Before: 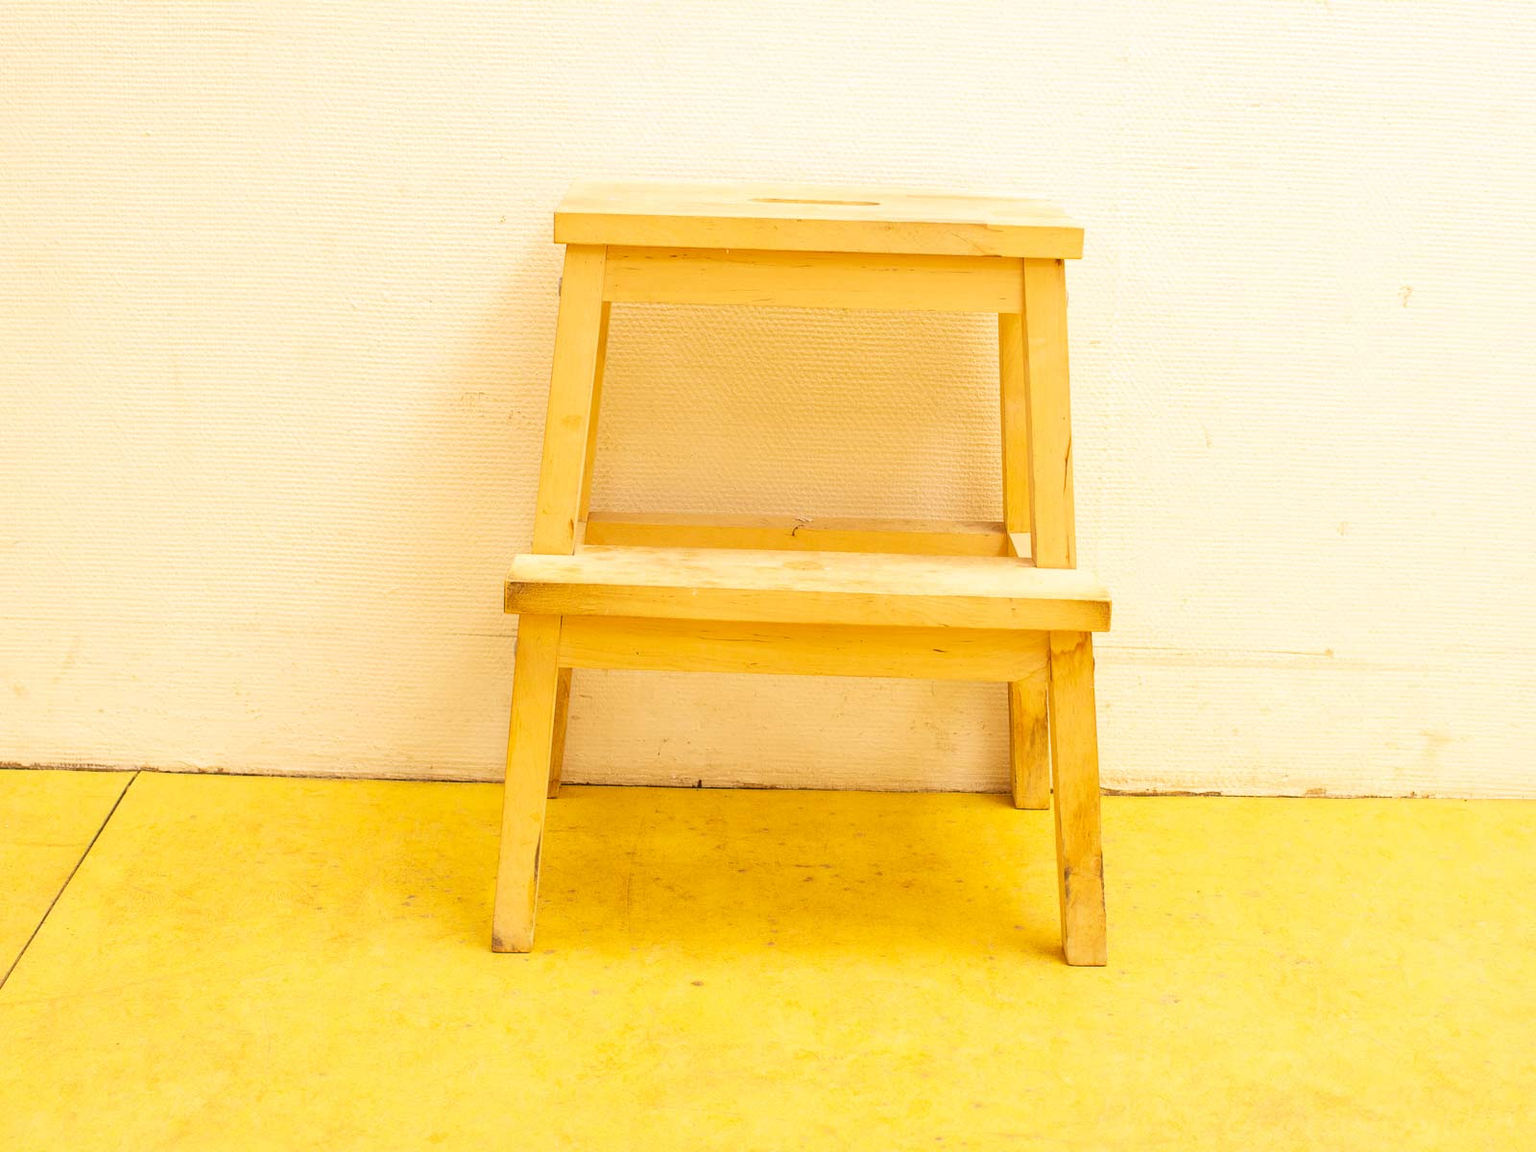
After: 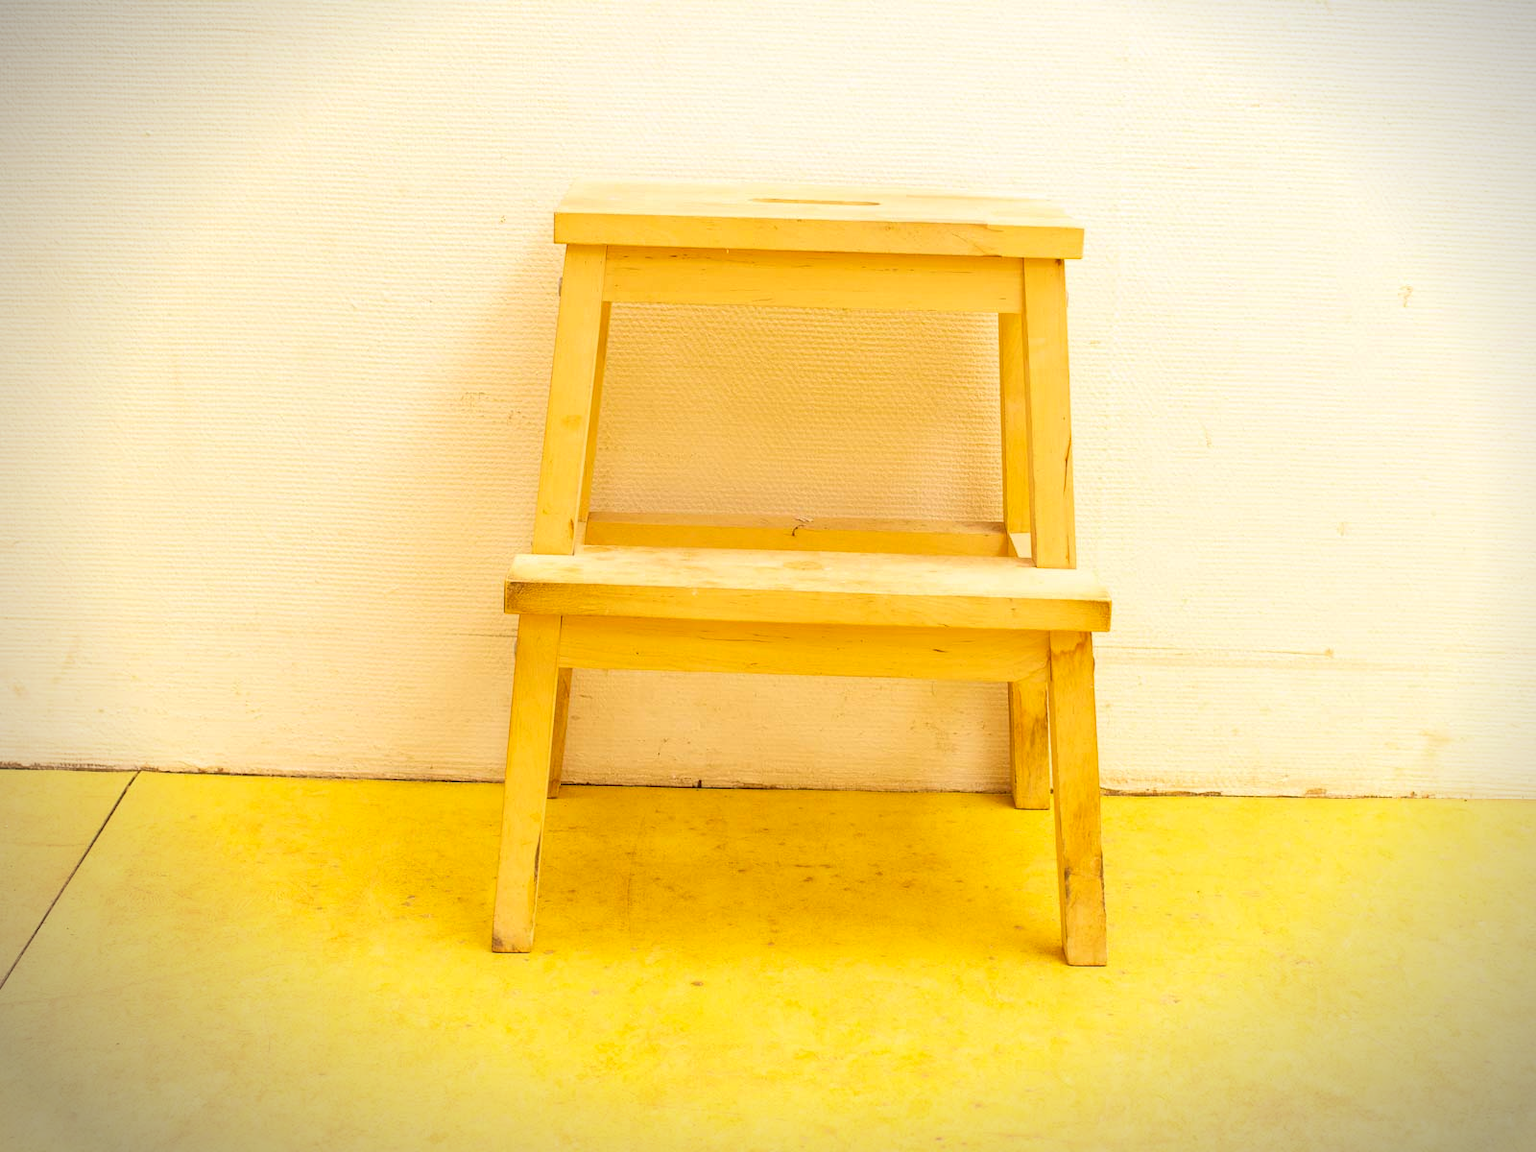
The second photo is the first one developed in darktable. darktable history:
vignetting: fall-off start 88.36%, fall-off radius 43.25%, center (0.036, -0.096), width/height ratio 1.161
color balance rgb: power › hue 330.2°, perceptual saturation grading › global saturation -0.094%, global vibrance 20%
